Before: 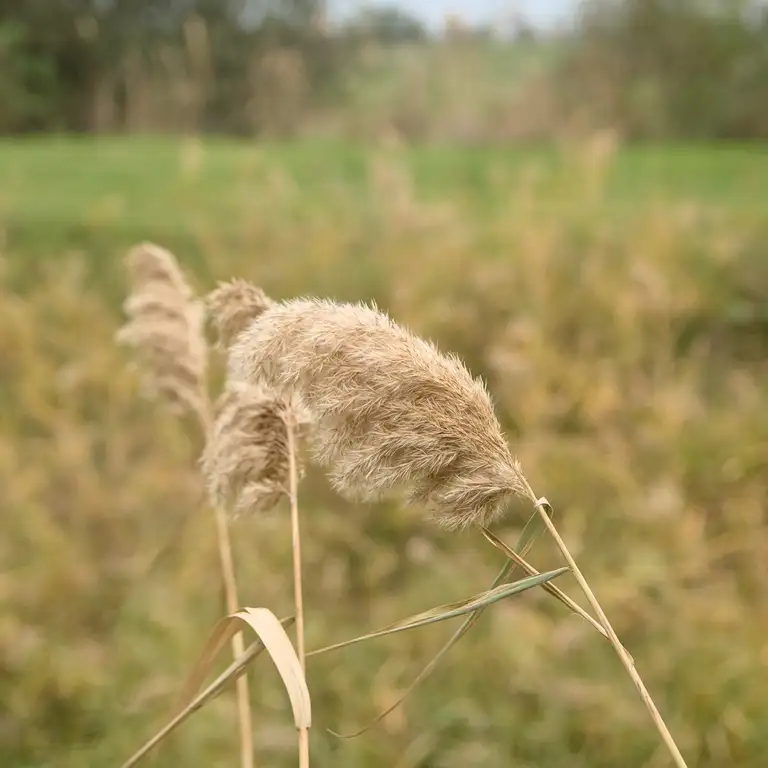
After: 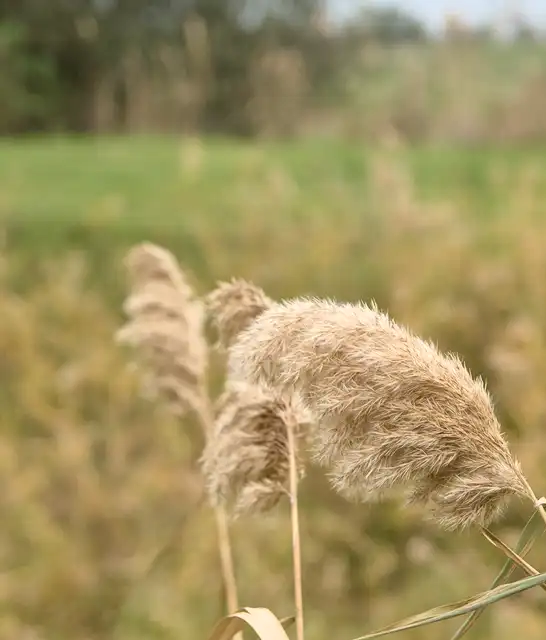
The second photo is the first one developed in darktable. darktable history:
crop: right 28.885%, bottom 16.626%
local contrast: mode bilateral grid, contrast 20, coarseness 50, detail 120%, midtone range 0.2
